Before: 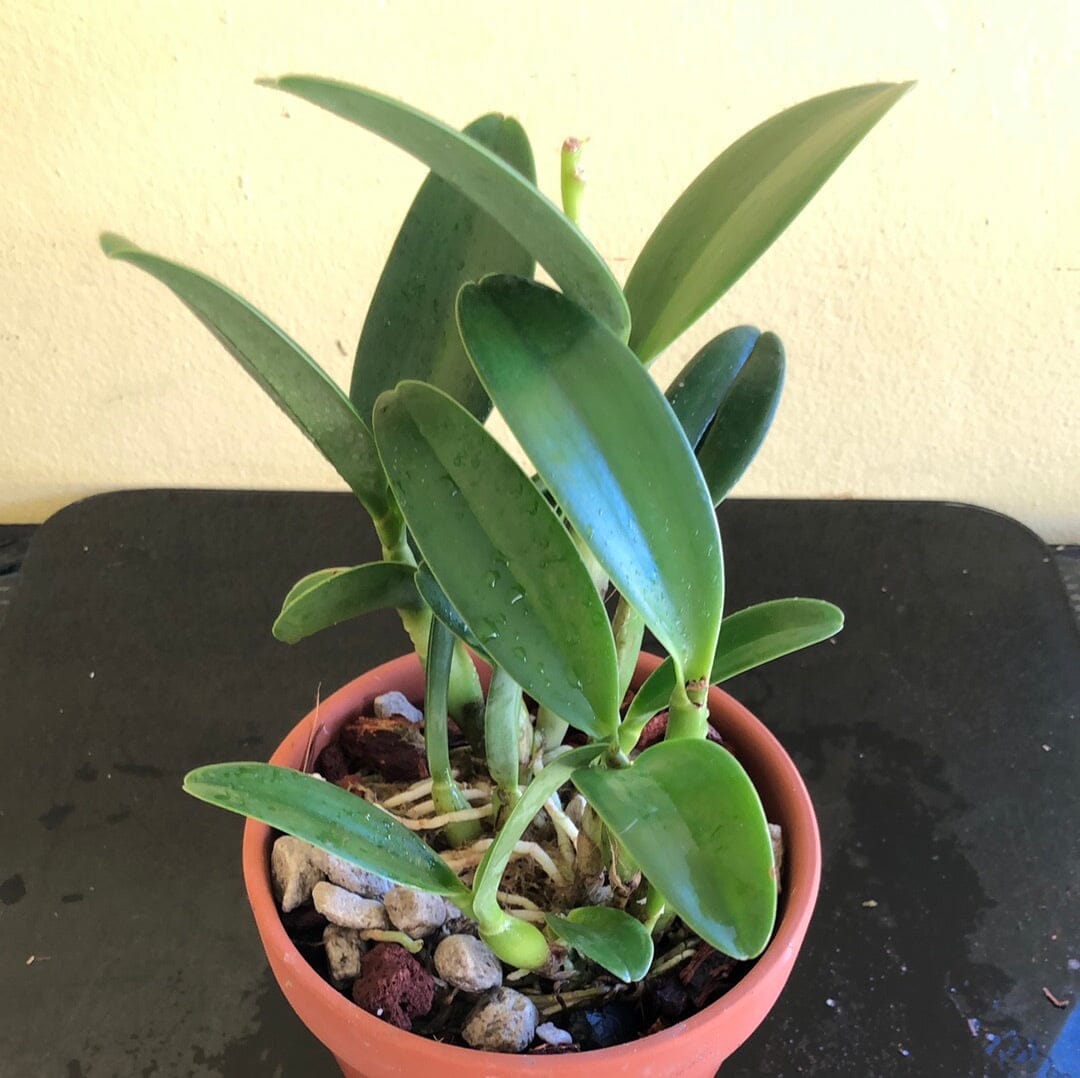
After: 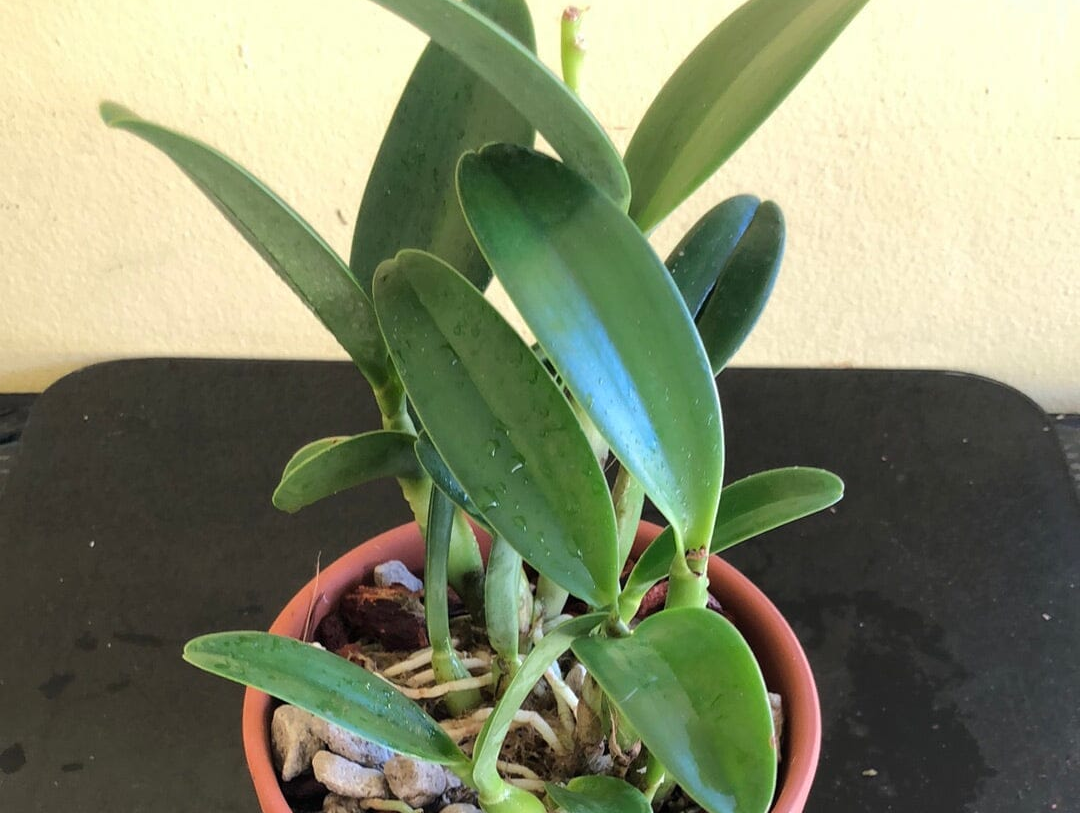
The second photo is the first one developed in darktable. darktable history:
crop and rotate: top 12.212%, bottom 12.323%
